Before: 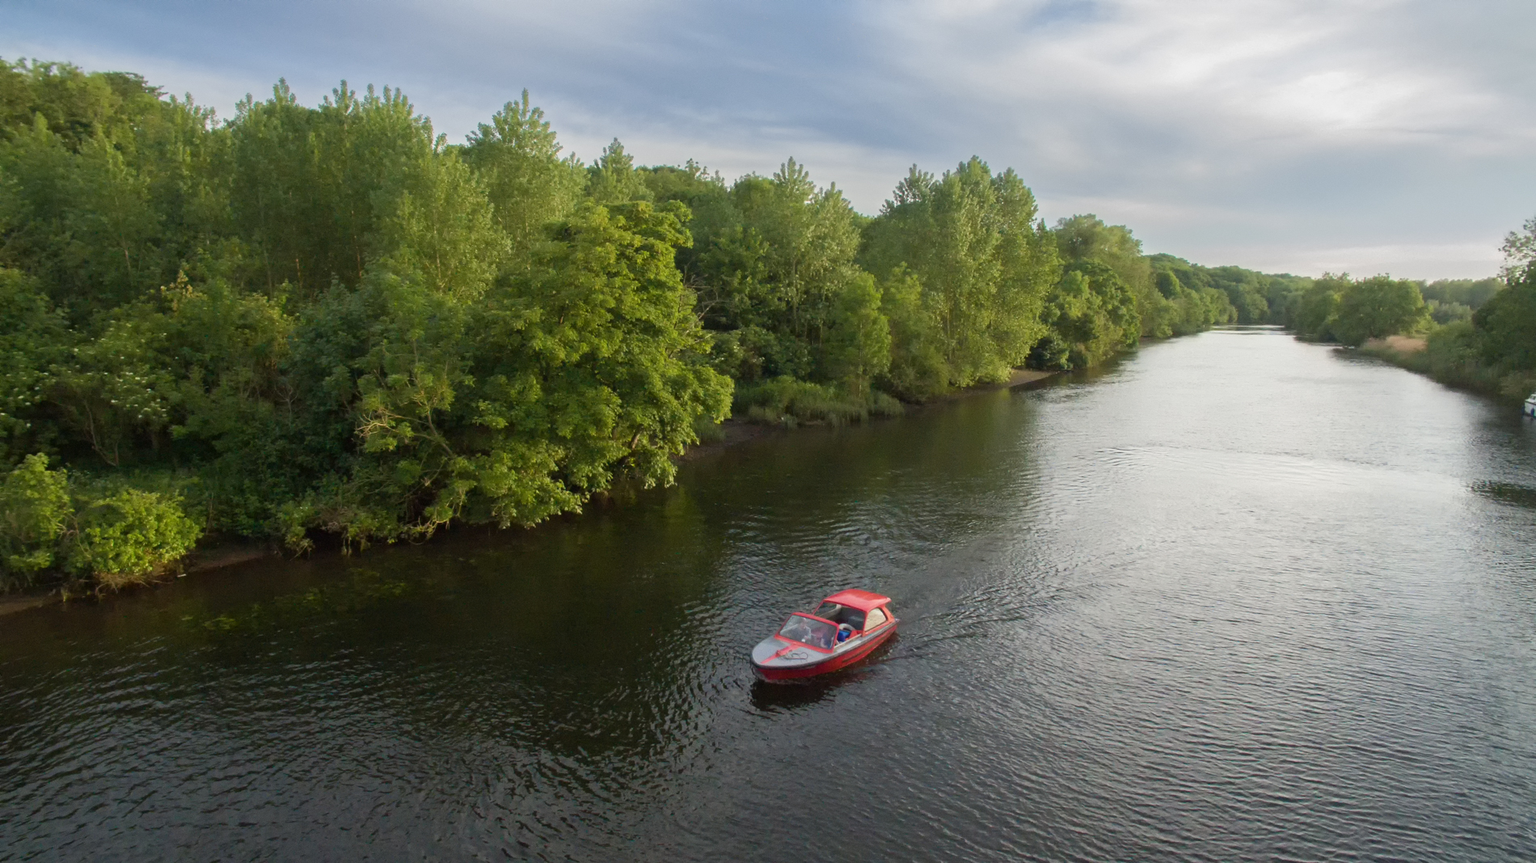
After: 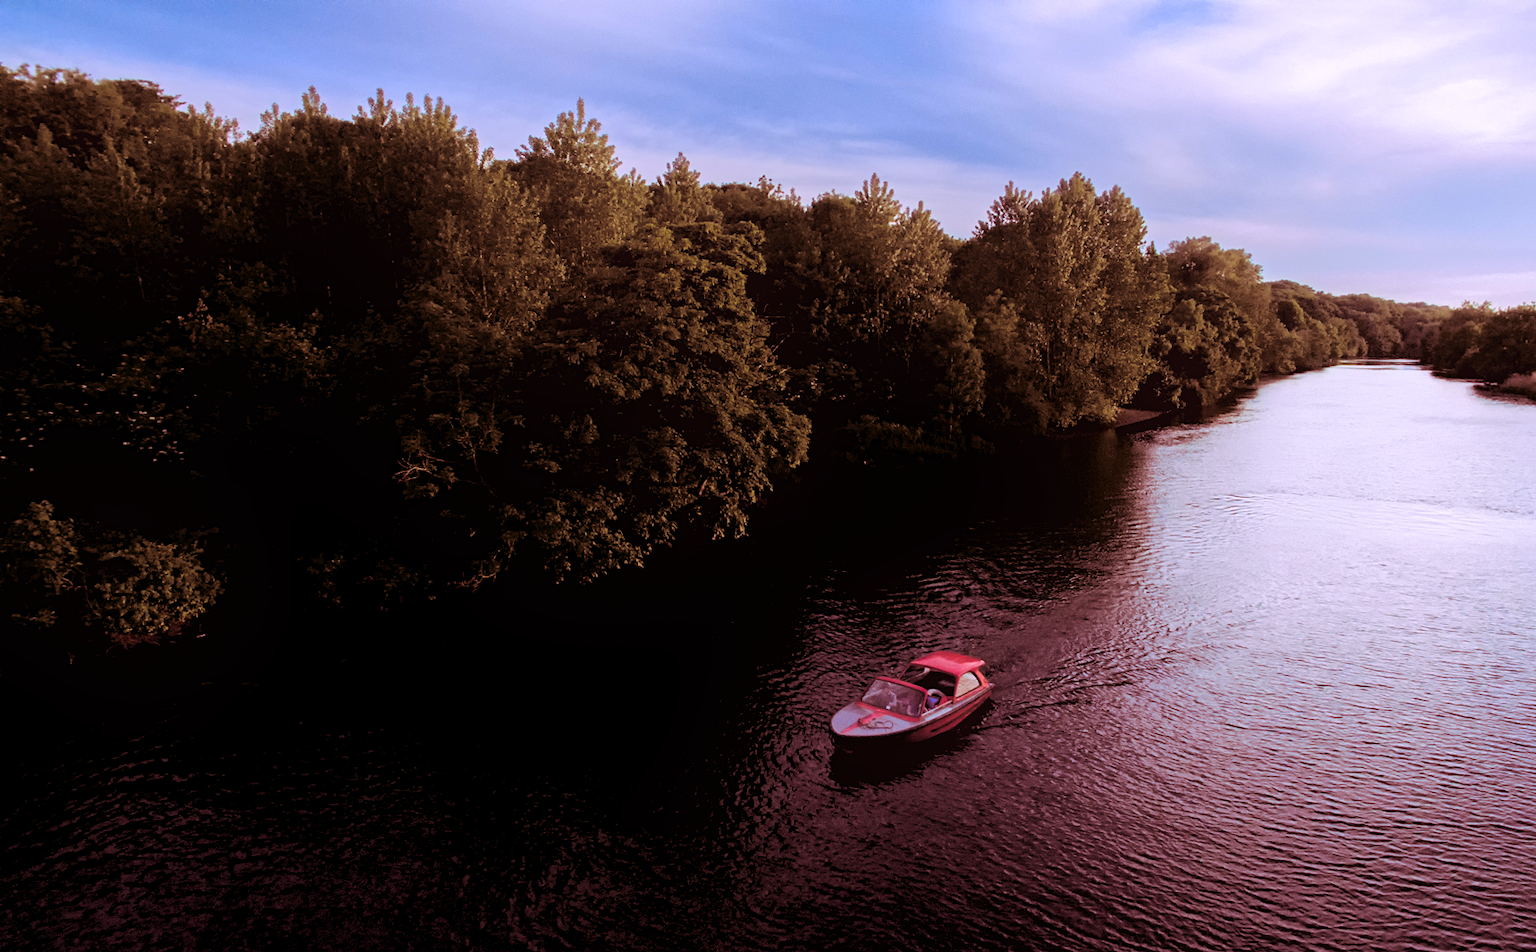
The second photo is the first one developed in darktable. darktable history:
exposure: black level correction 0.056, exposure -0.039 EV, compensate highlight preservation false
color correction: highlights a* 3.84, highlights b* 5.07
color calibration: output R [1.063, -0.012, -0.003, 0], output B [-0.079, 0.047, 1, 0], illuminant custom, x 0.389, y 0.387, temperature 3838.64 K
contrast brightness saturation: contrast 0.18, saturation 0.3
crop: right 9.509%, bottom 0.031%
split-toning: highlights › saturation 0, balance -61.83
local contrast: mode bilateral grid, contrast 10, coarseness 25, detail 110%, midtone range 0.2
contrast equalizer: y [[0.439, 0.44, 0.442, 0.457, 0.493, 0.498], [0.5 ×6], [0.5 ×6], [0 ×6], [0 ×6]]
